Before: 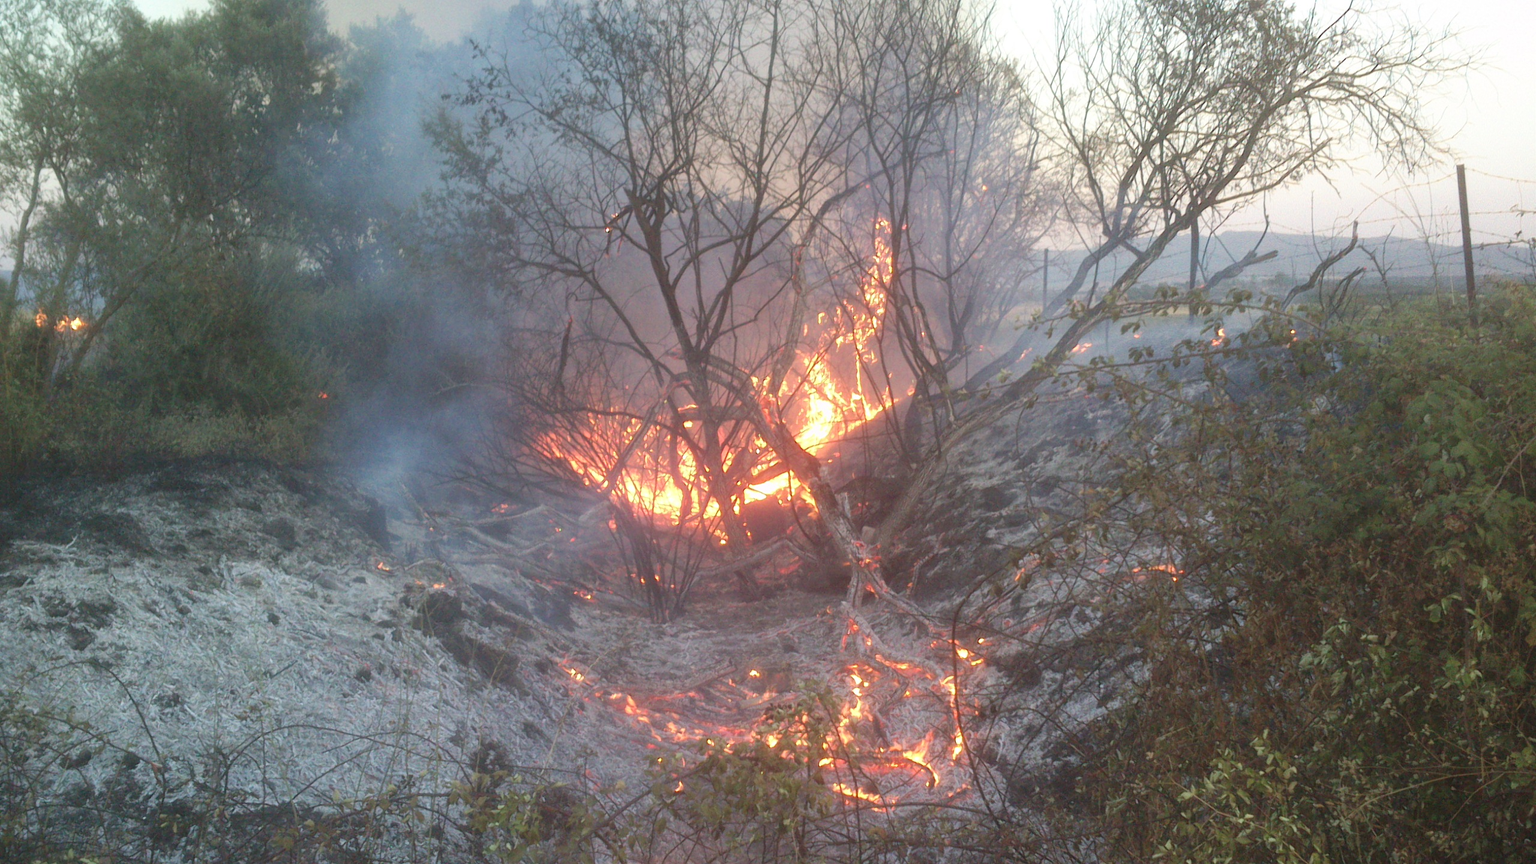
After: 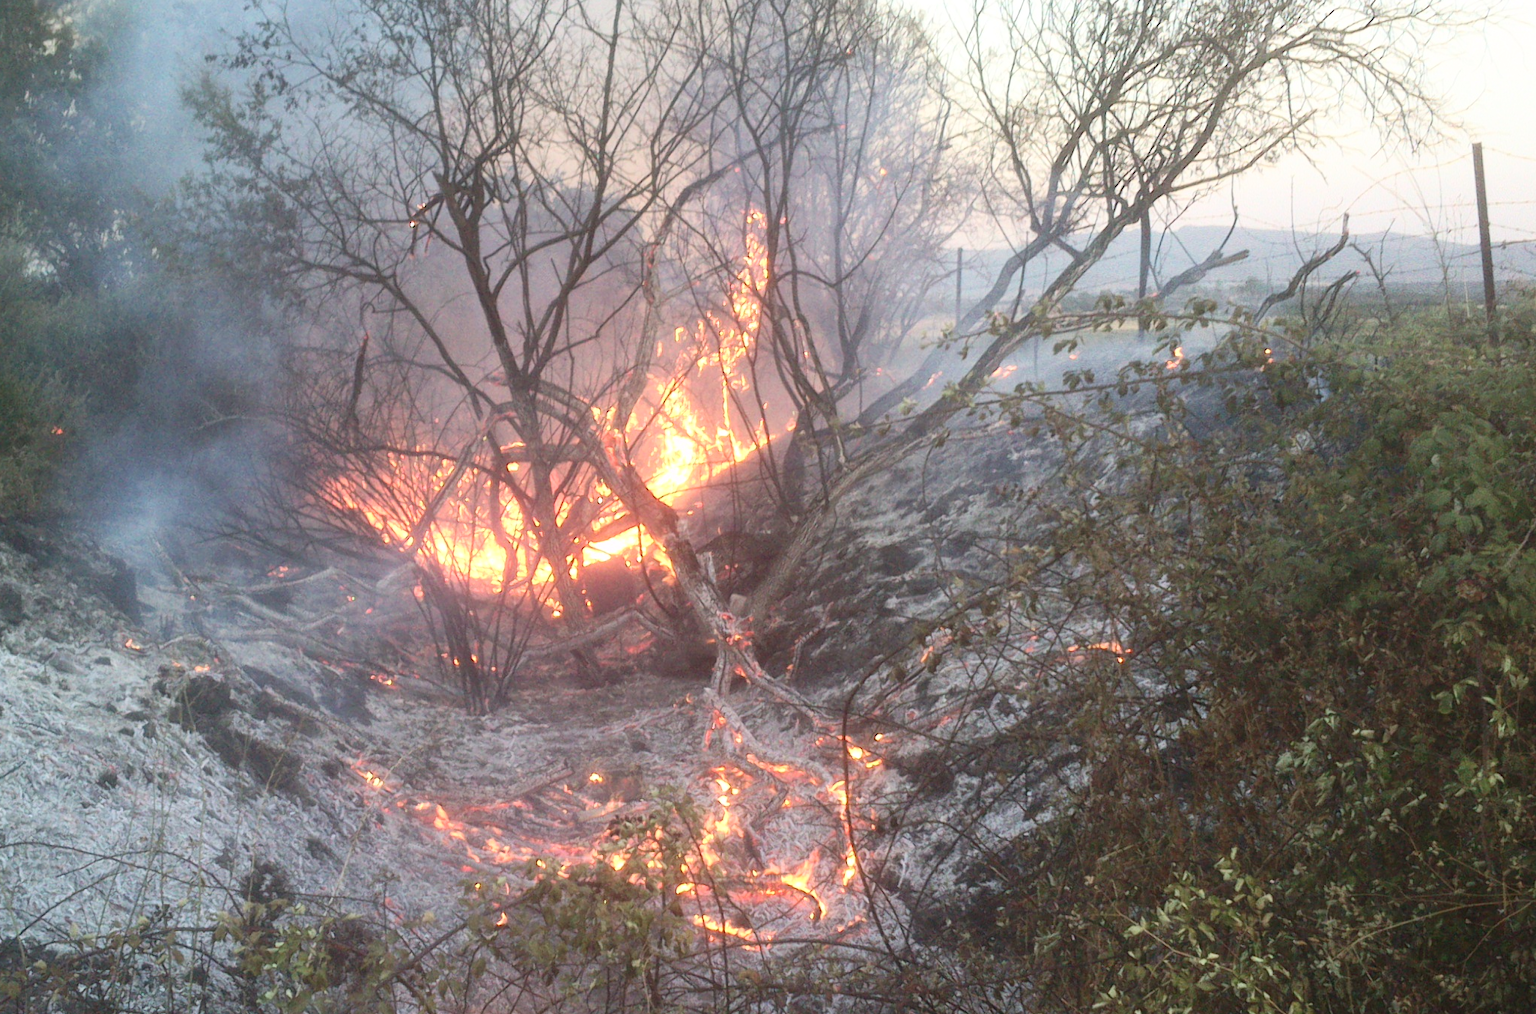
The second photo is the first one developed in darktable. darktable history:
contrast brightness saturation: contrast 0.24, brightness 0.09
crop and rotate: left 18.078%, top 5.886%, right 1.779%
